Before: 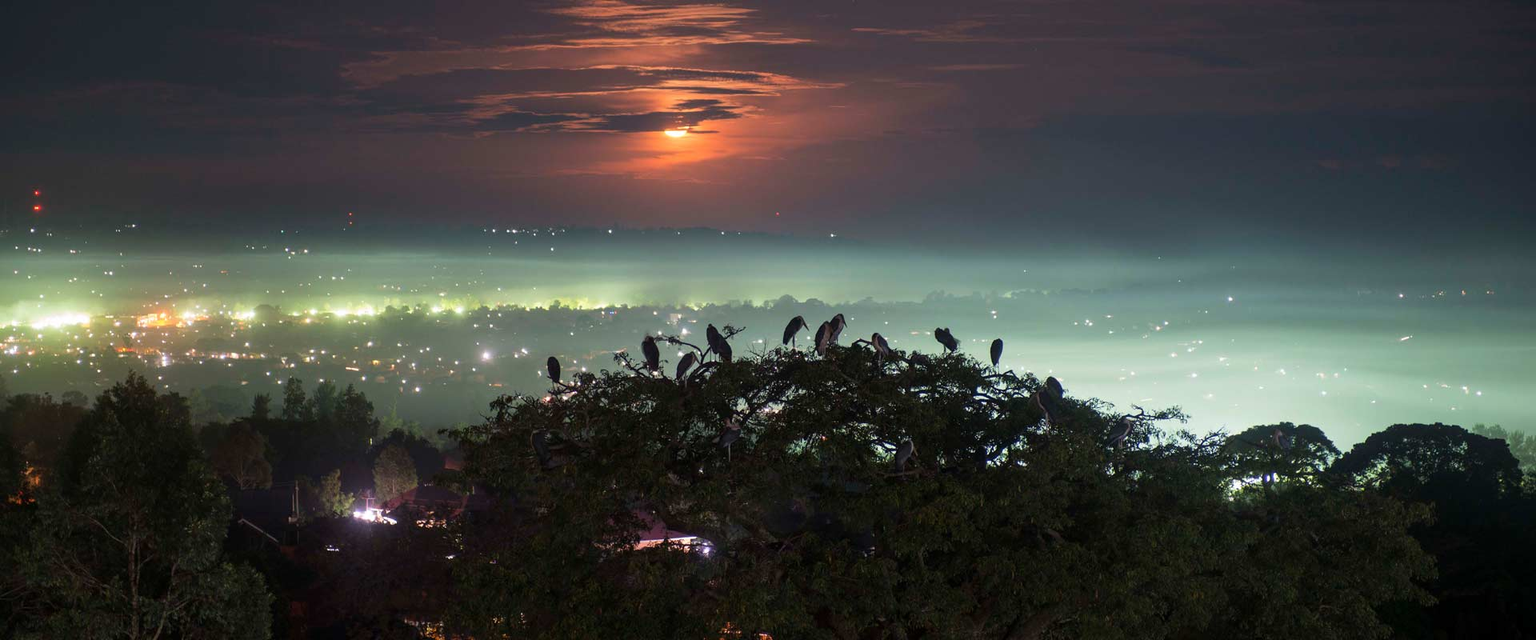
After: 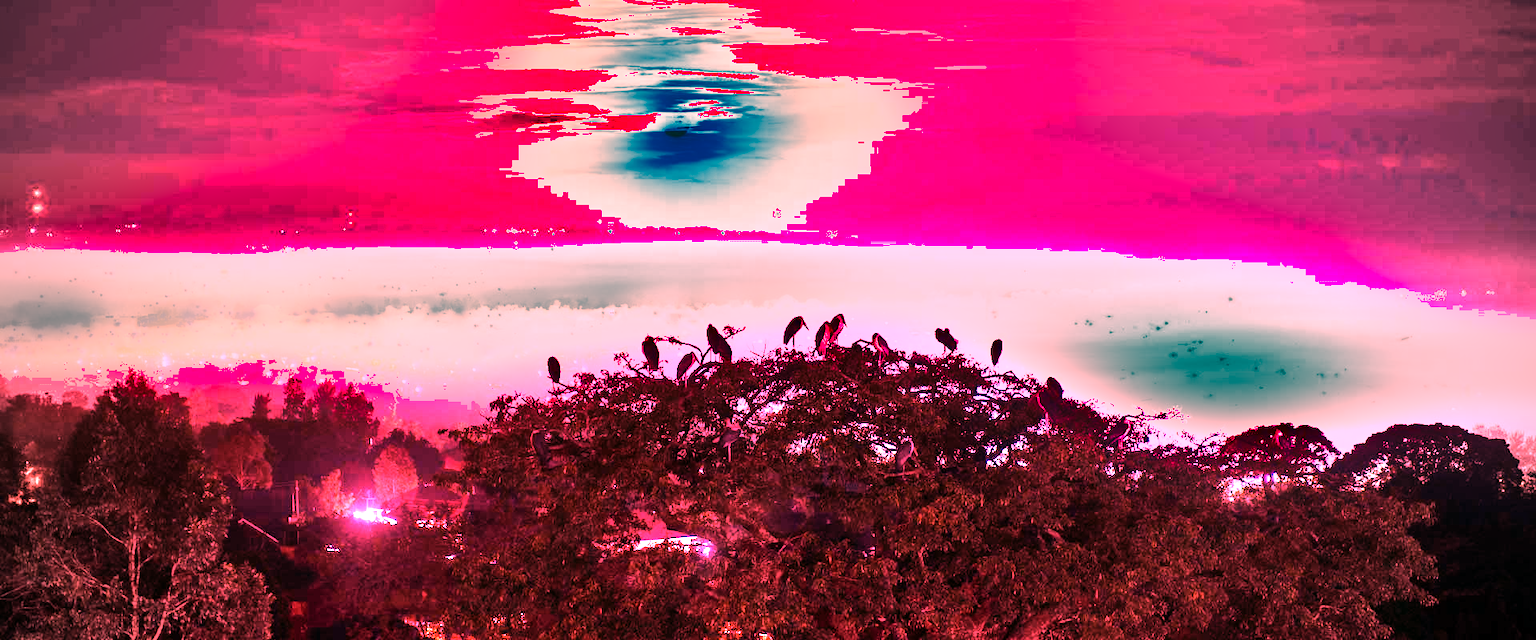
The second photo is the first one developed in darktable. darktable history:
shadows and highlights: soften with gaussian
tone equalizer: -8 EV -0.75 EV, -7 EV -0.7 EV, -6 EV -0.6 EV, -5 EV -0.4 EV, -3 EV 0.4 EV, -2 EV 0.6 EV, -1 EV 0.7 EV, +0 EV 0.75 EV, edges refinement/feathering 500, mask exposure compensation -1.57 EV, preserve details no
vignetting: fall-off start 75%, brightness -0.692, width/height ratio 1.084
white balance: red 4.26, blue 1.802
